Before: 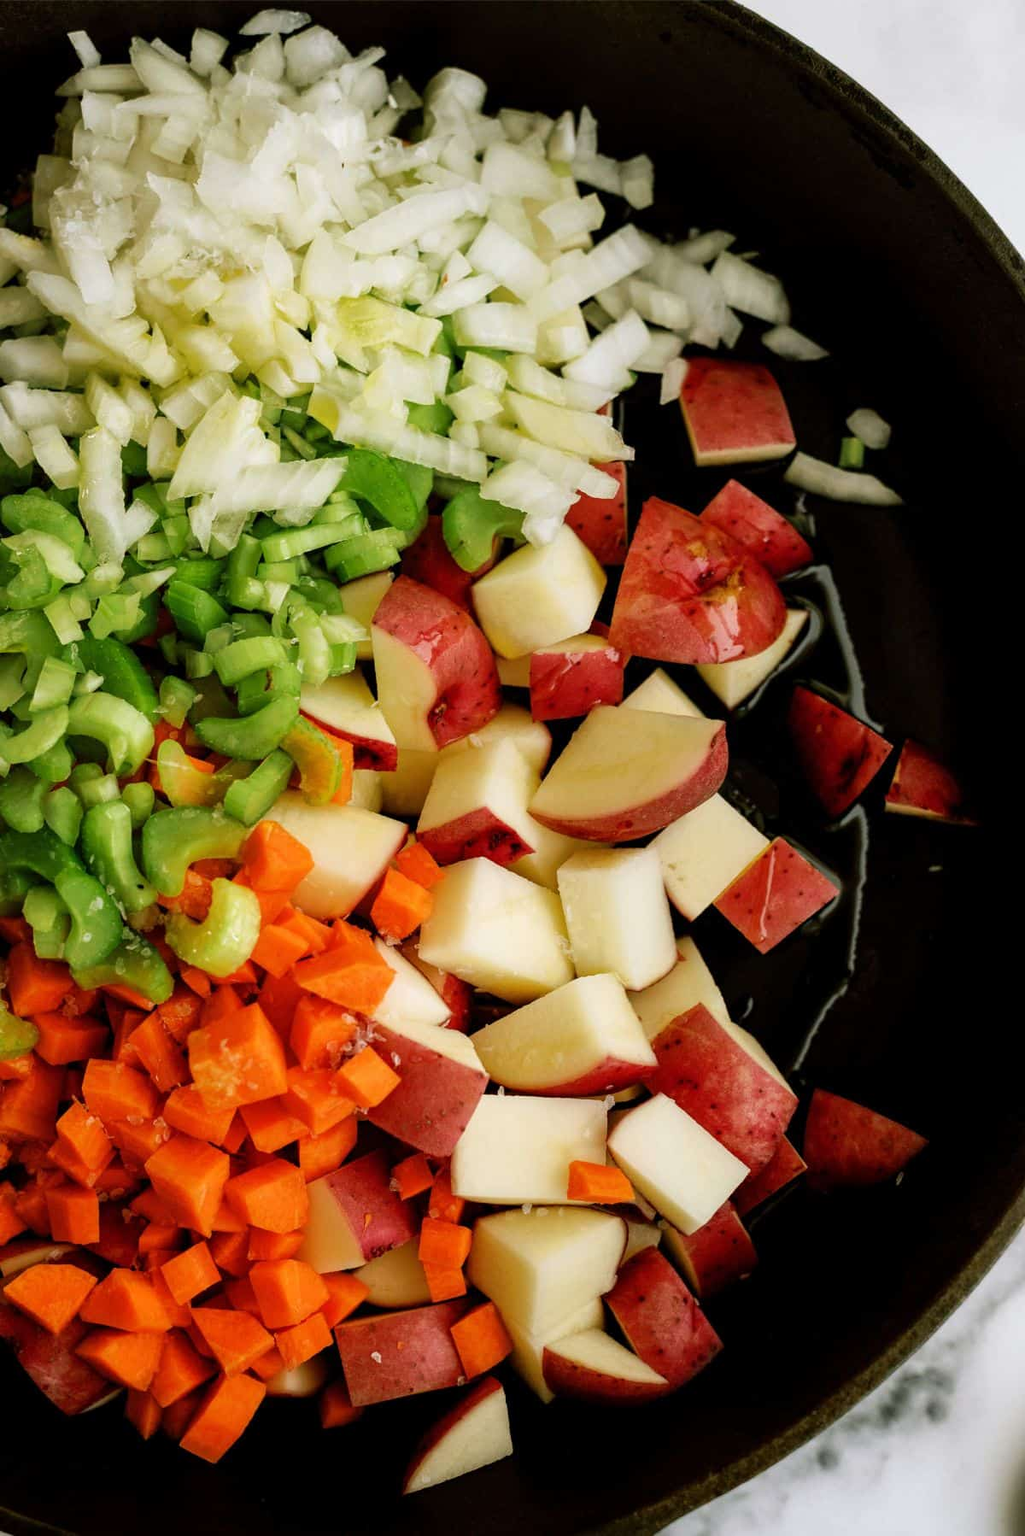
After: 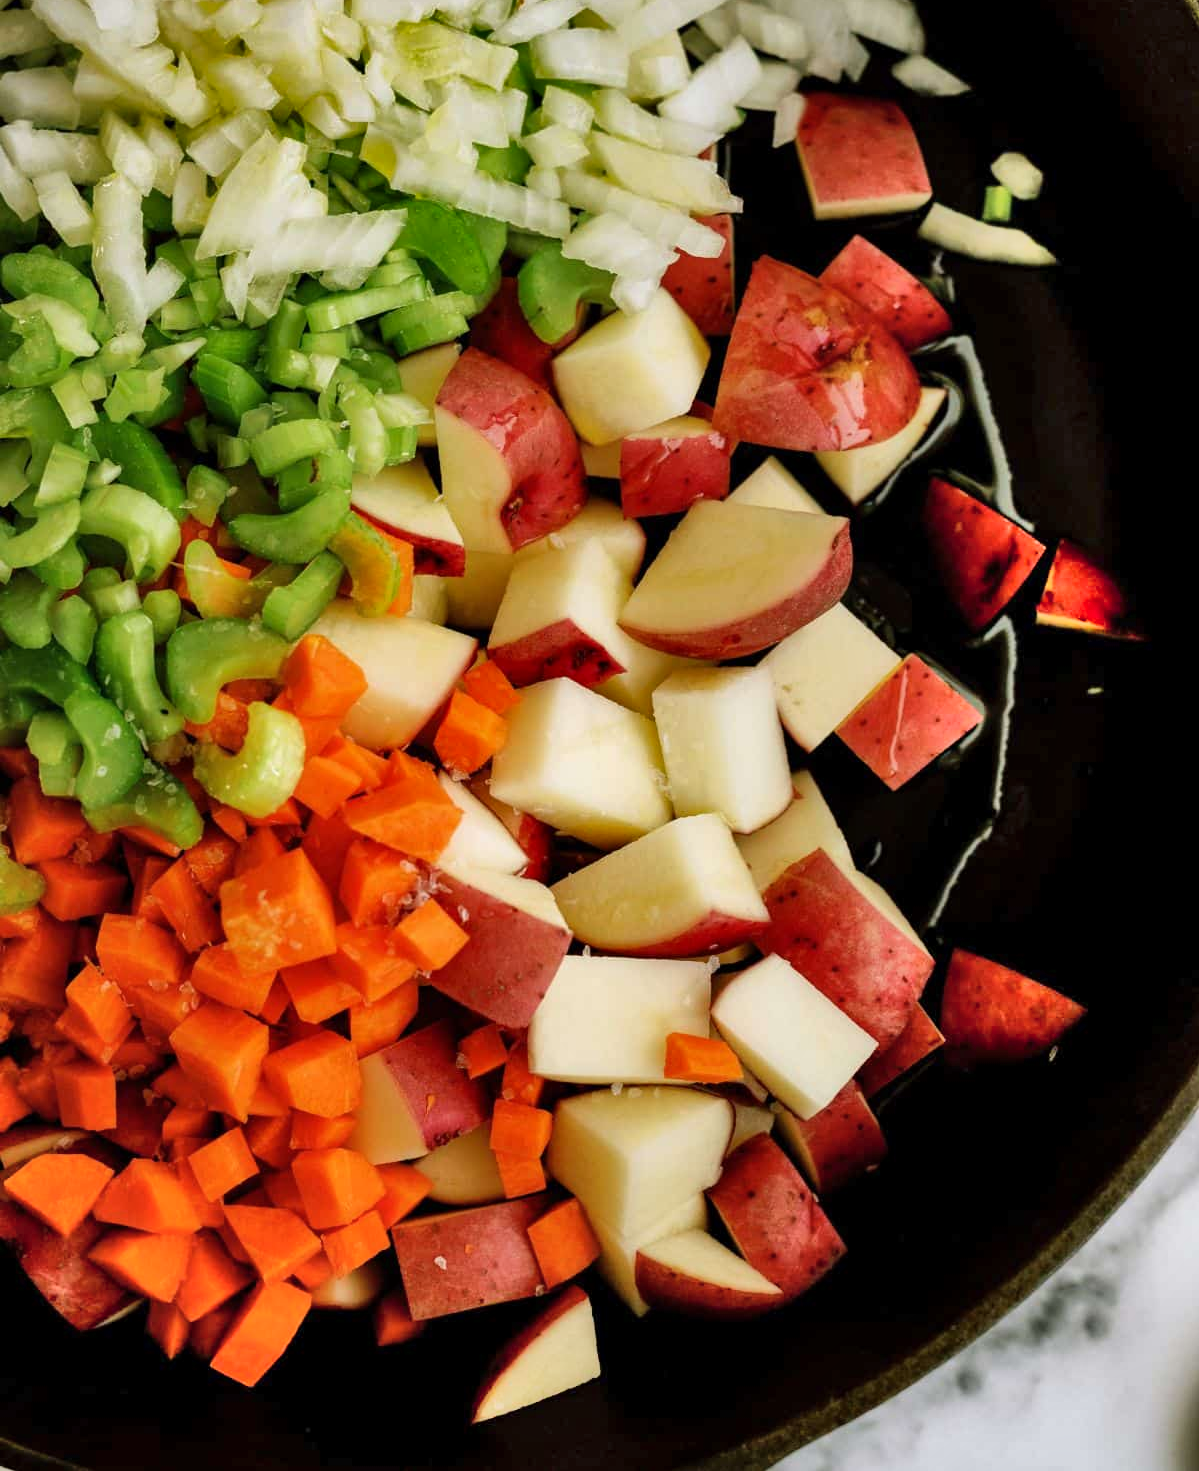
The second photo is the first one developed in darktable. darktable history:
crop and rotate: top 18.166%
shadows and highlights: shadows 59.4, highlights -60.2, soften with gaussian
